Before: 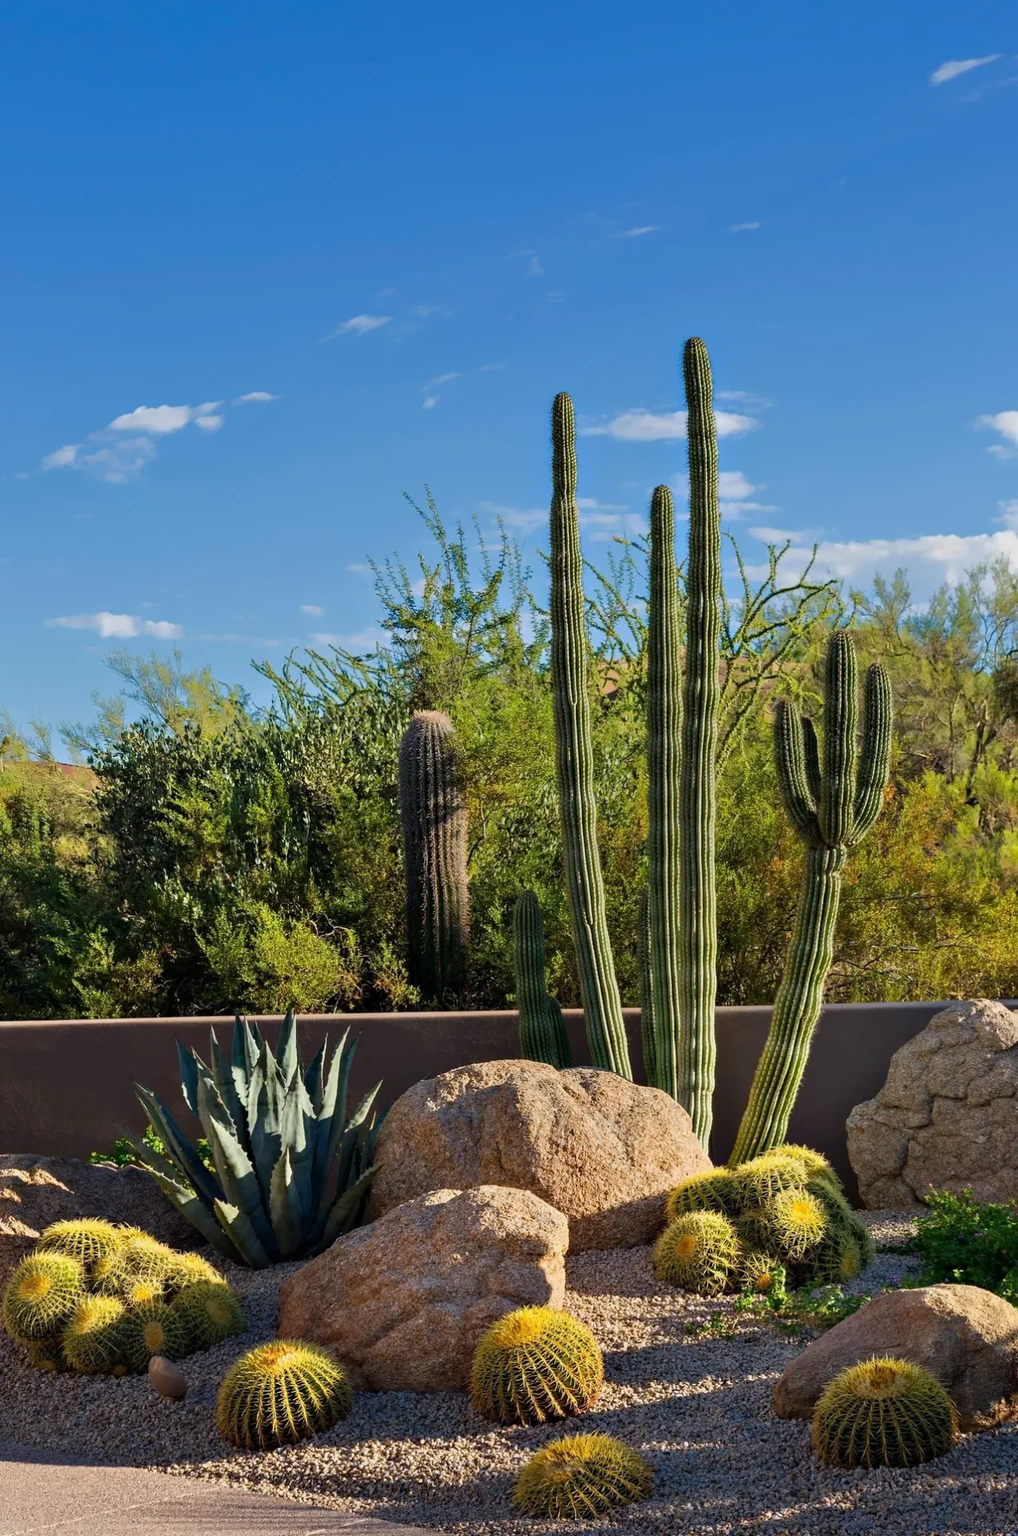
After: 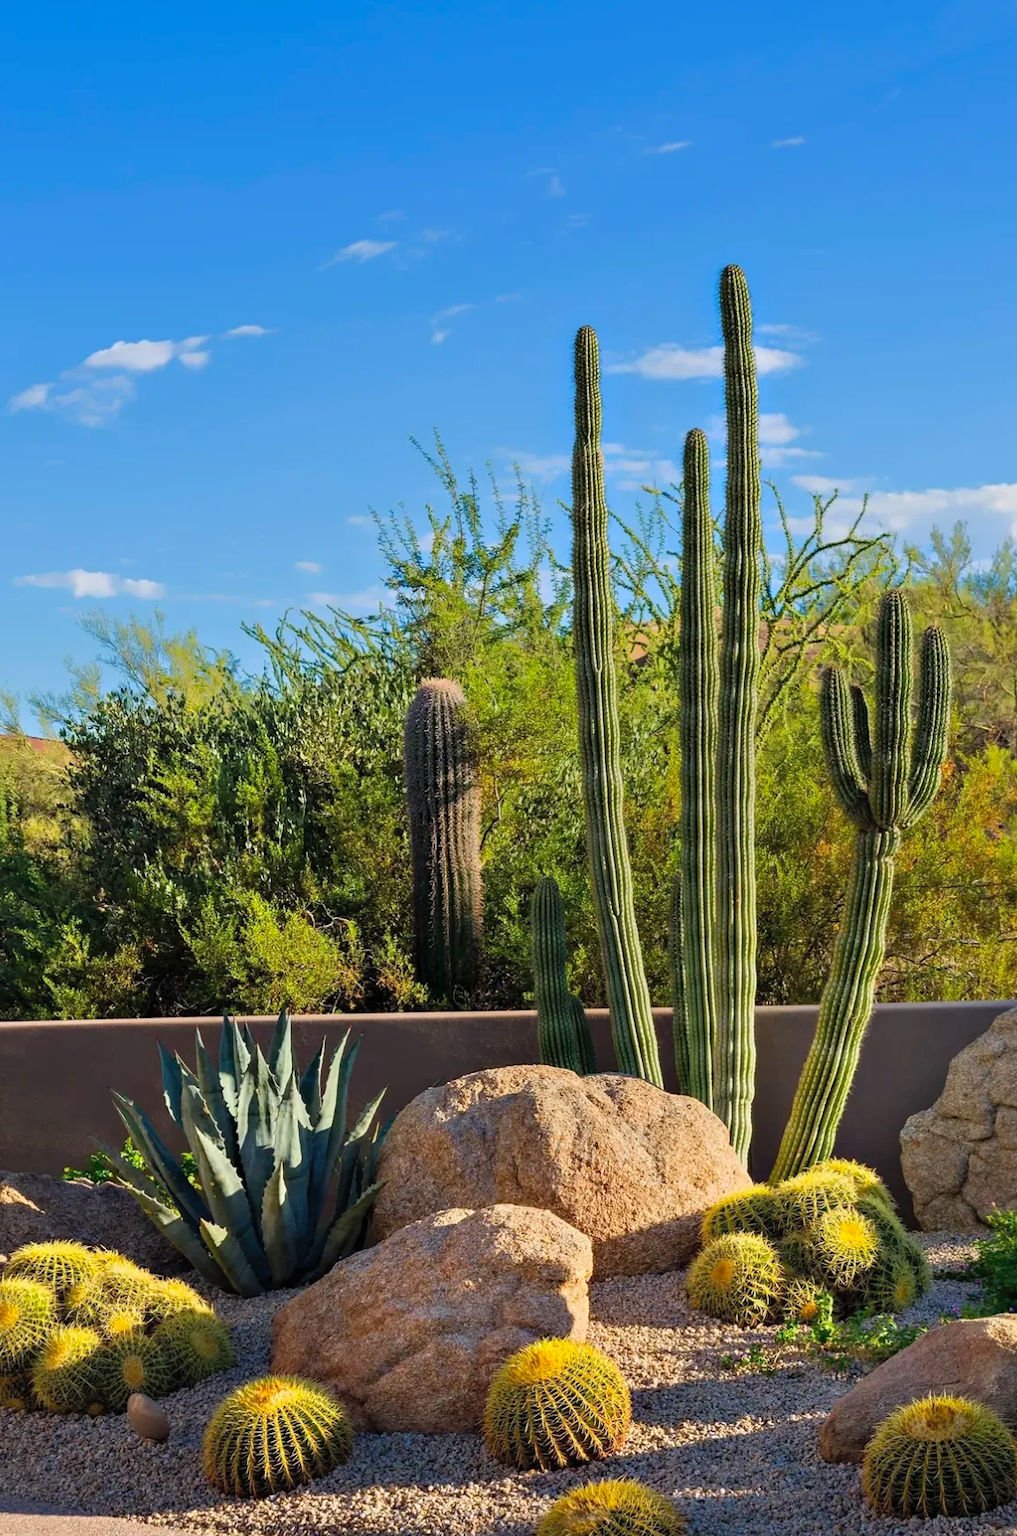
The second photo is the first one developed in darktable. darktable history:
crop: left 3.305%, top 6.436%, right 6.389%, bottom 3.258%
contrast brightness saturation: brightness 0.09, saturation 0.19
